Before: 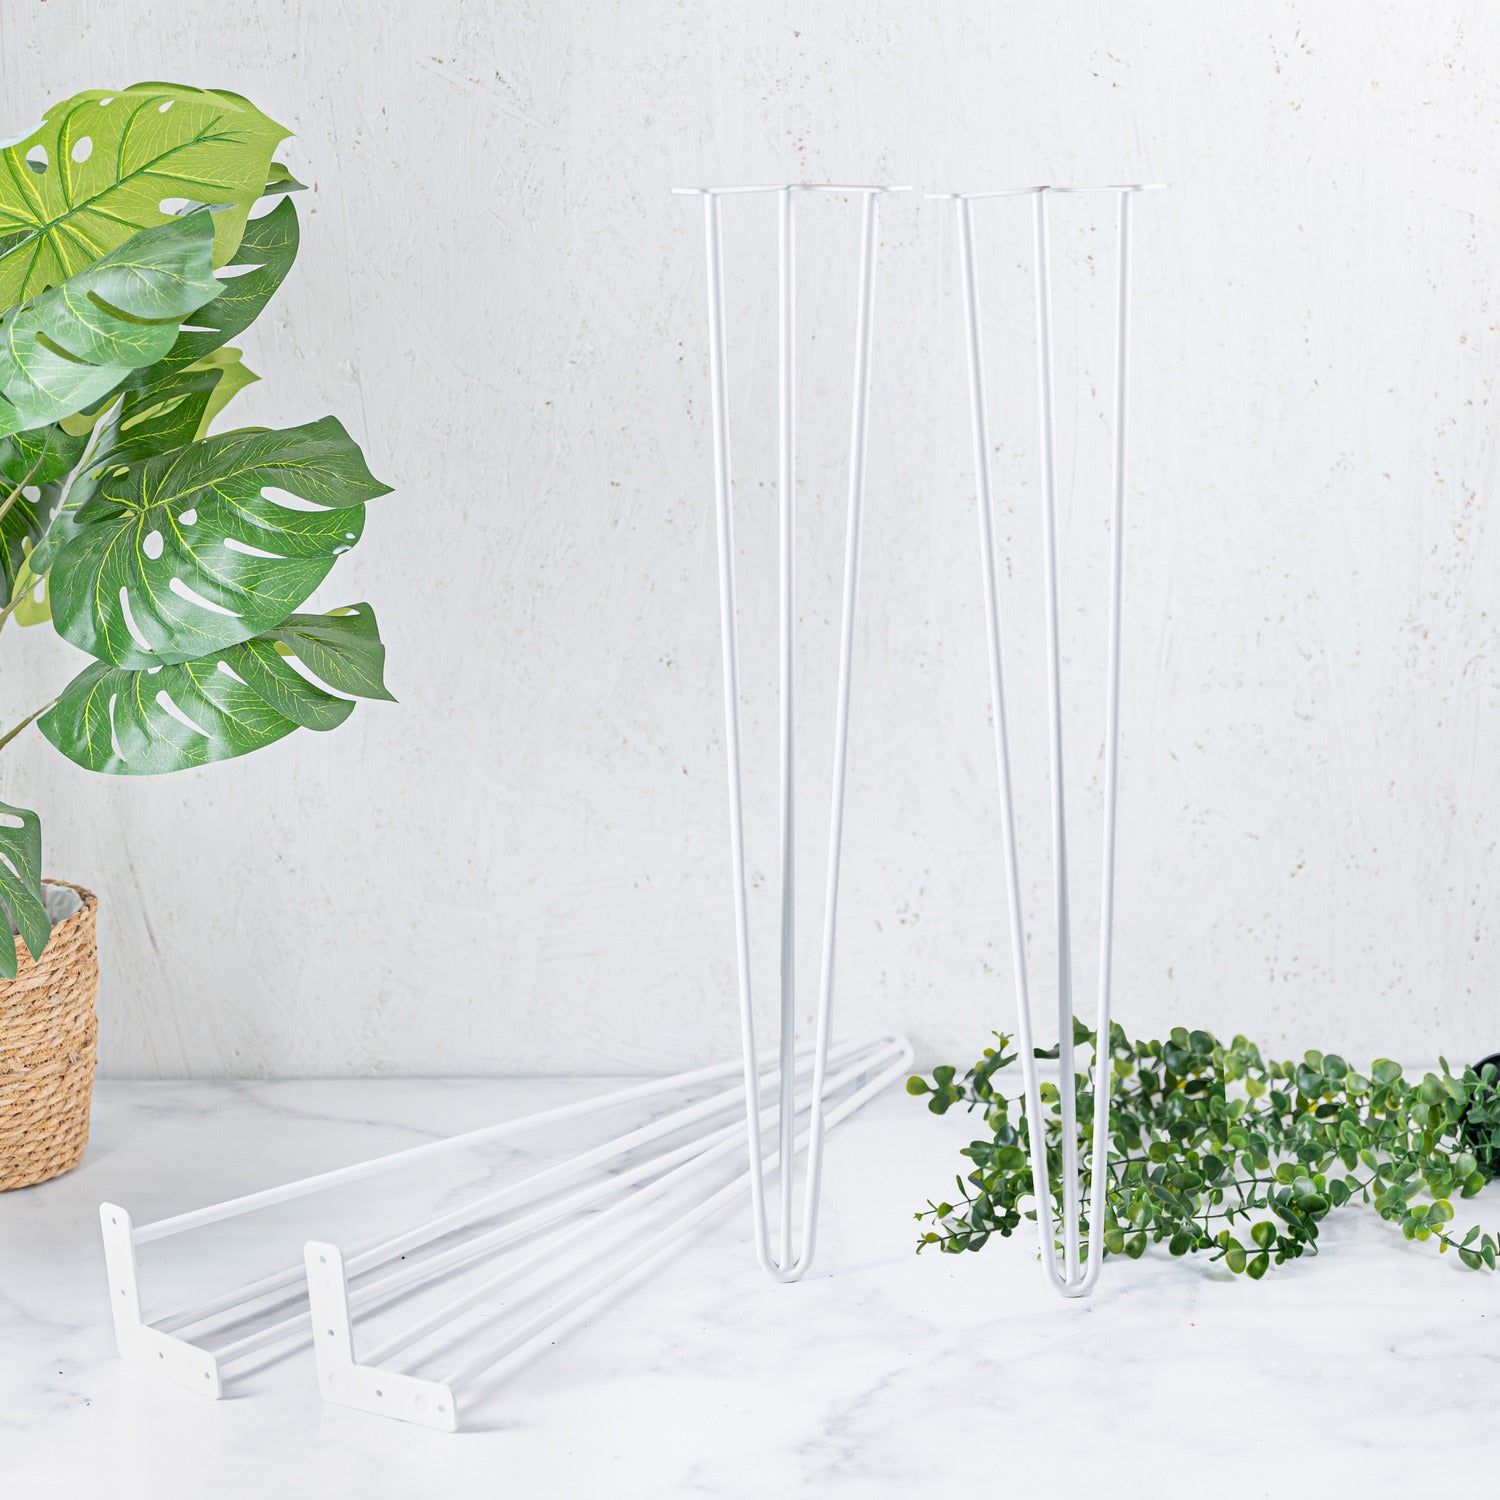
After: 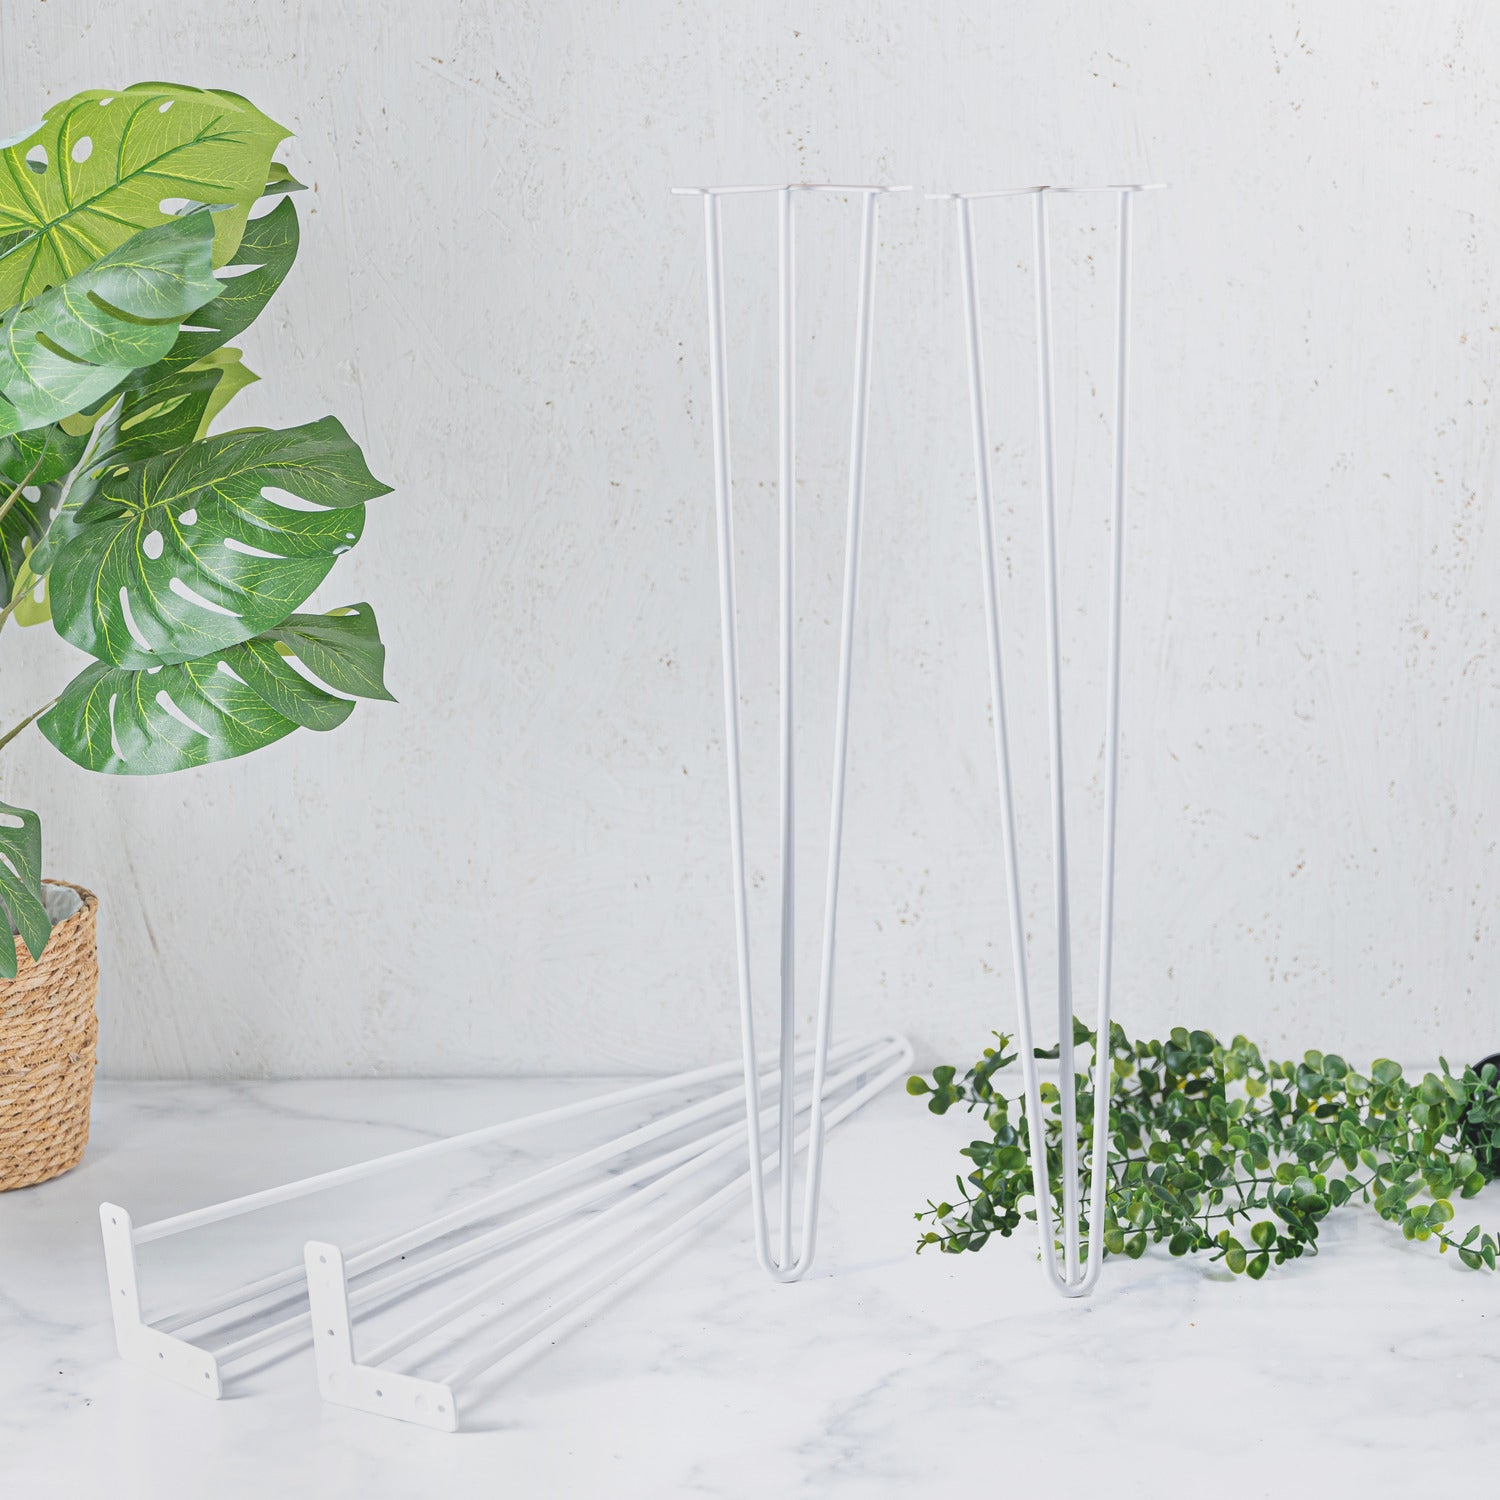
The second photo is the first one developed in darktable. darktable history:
exposure: black level correction -0.013, exposure -0.193 EV, compensate exposure bias true, compensate highlight preservation false
